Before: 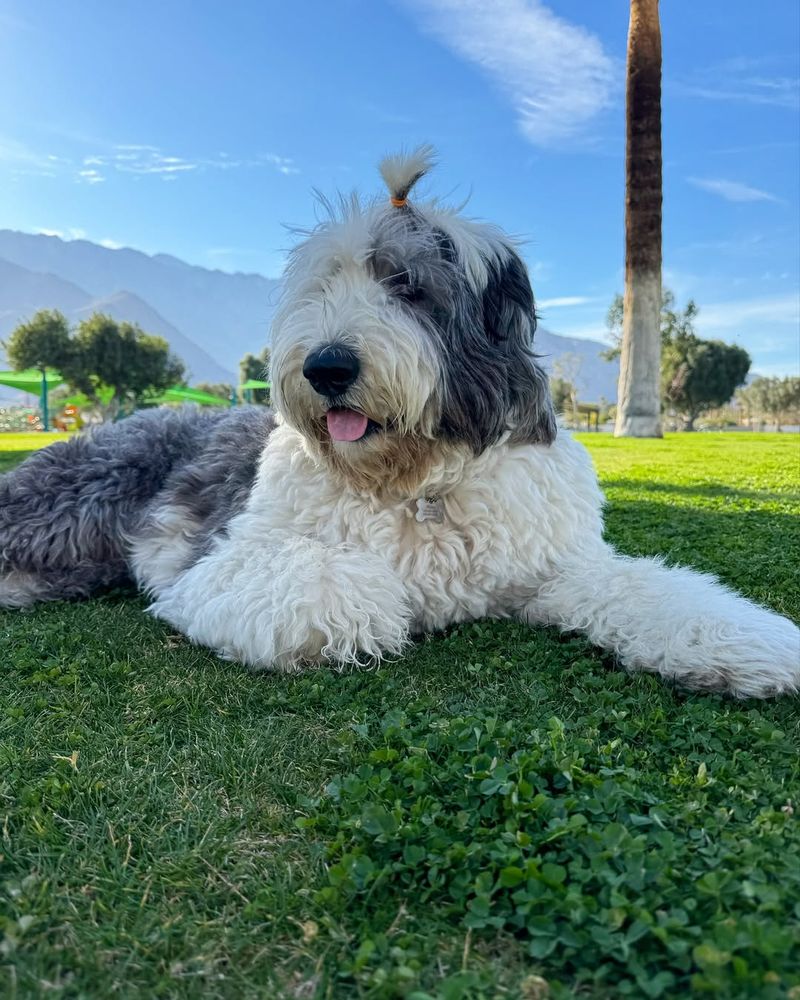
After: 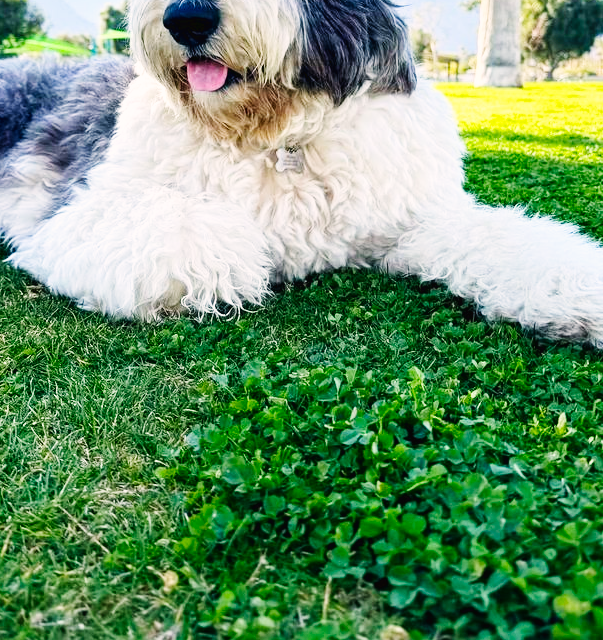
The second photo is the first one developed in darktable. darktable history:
color correction: highlights a* 3.18, highlights b* 2.06, saturation 1.17
crop and rotate: left 17.506%, top 35.074%, right 7.084%, bottom 0.861%
base curve: curves: ch0 [(0, 0.003) (0.001, 0.002) (0.006, 0.004) (0.02, 0.022) (0.048, 0.086) (0.094, 0.234) (0.162, 0.431) (0.258, 0.629) (0.385, 0.8) (0.548, 0.918) (0.751, 0.988) (1, 1)], preserve colors none
